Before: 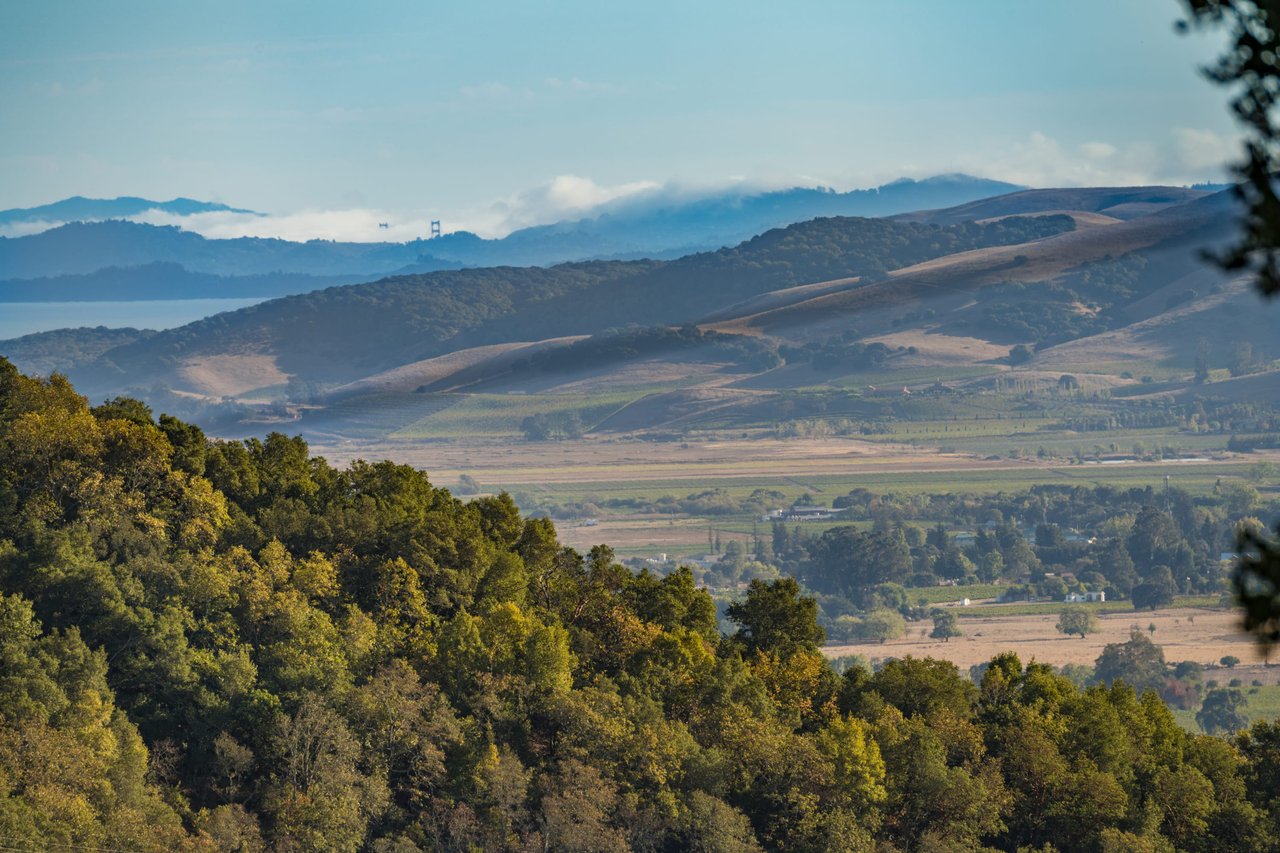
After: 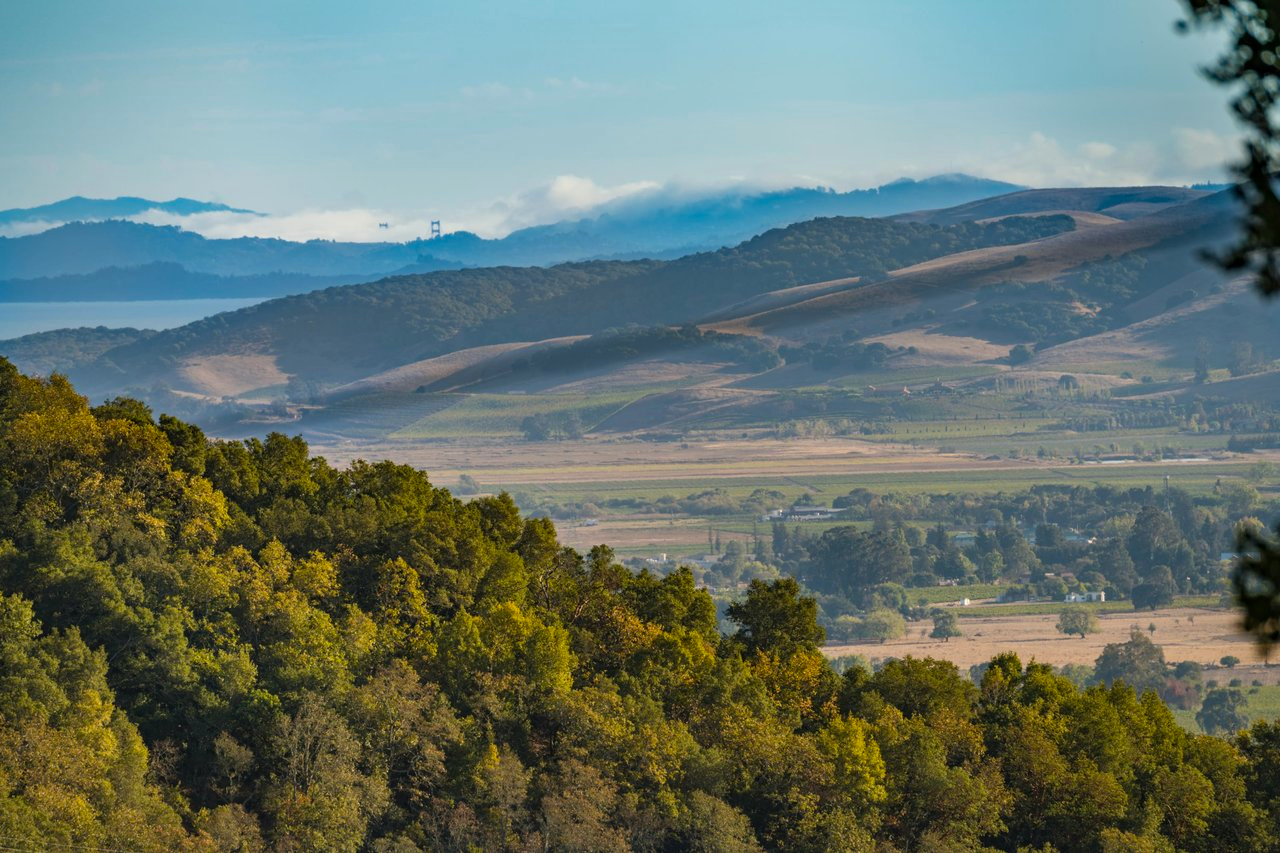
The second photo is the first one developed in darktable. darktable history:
shadows and highlights: radius 334.78, shadows 63.59, highlights 5.37, compress 87.55%, soften with gaussian
exposure: compensate highlight preservation false
color balance rgb: shadows lift › chroma 3.769%, shadows lift › hue 90.48°, perceptual saturation grading › global saturation 17.302%
